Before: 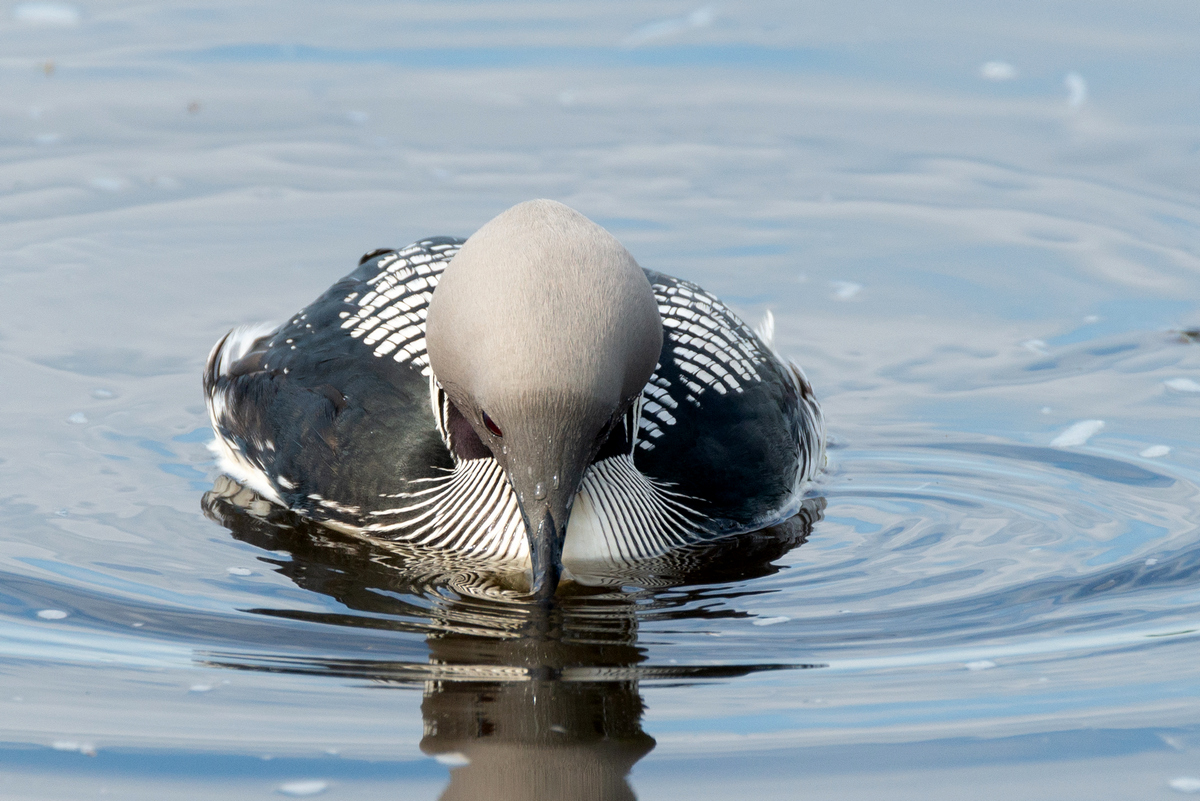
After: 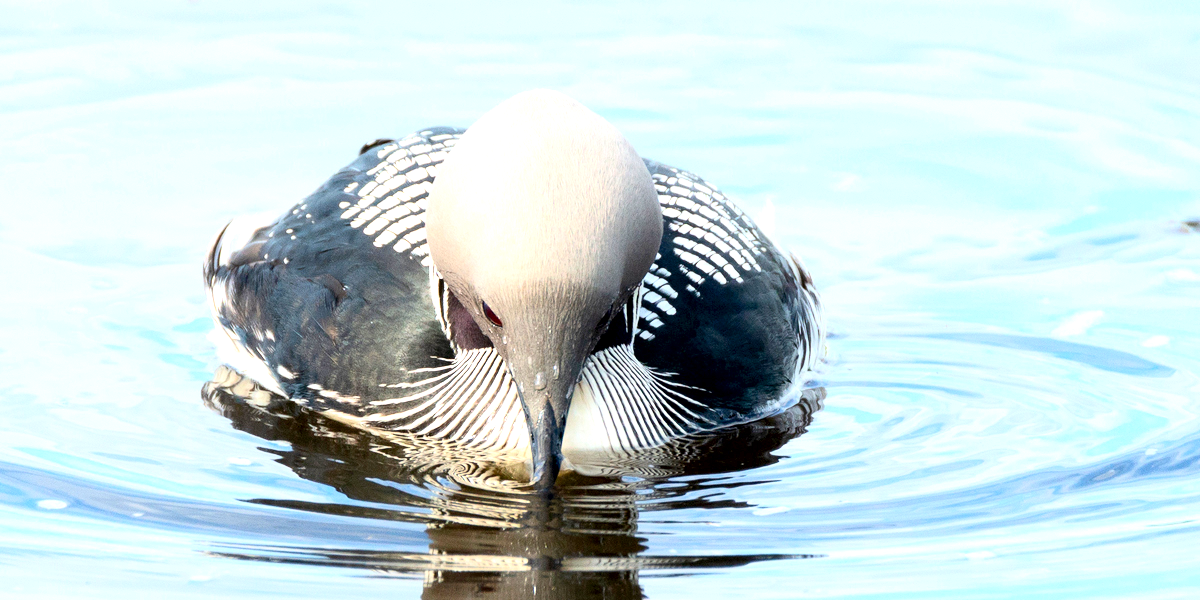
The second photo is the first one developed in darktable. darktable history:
contrast brightness saturation: contrast 0.2, brightness 0.16, saturation 0.22
exposure: black level correction 0.001, exposure 1 EV, compensate highlight preservation false
crop: top 13.819%, bottom 11.169%
